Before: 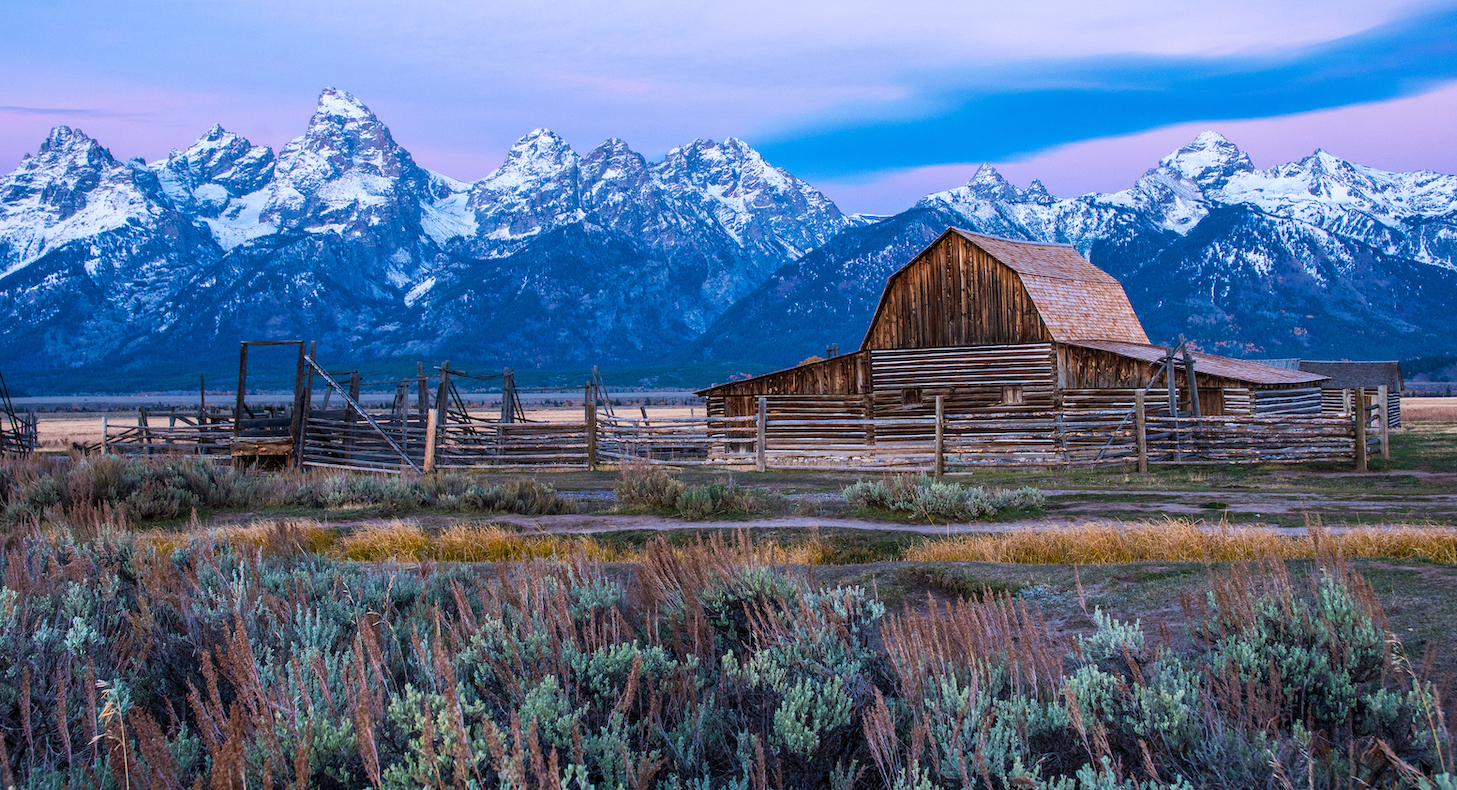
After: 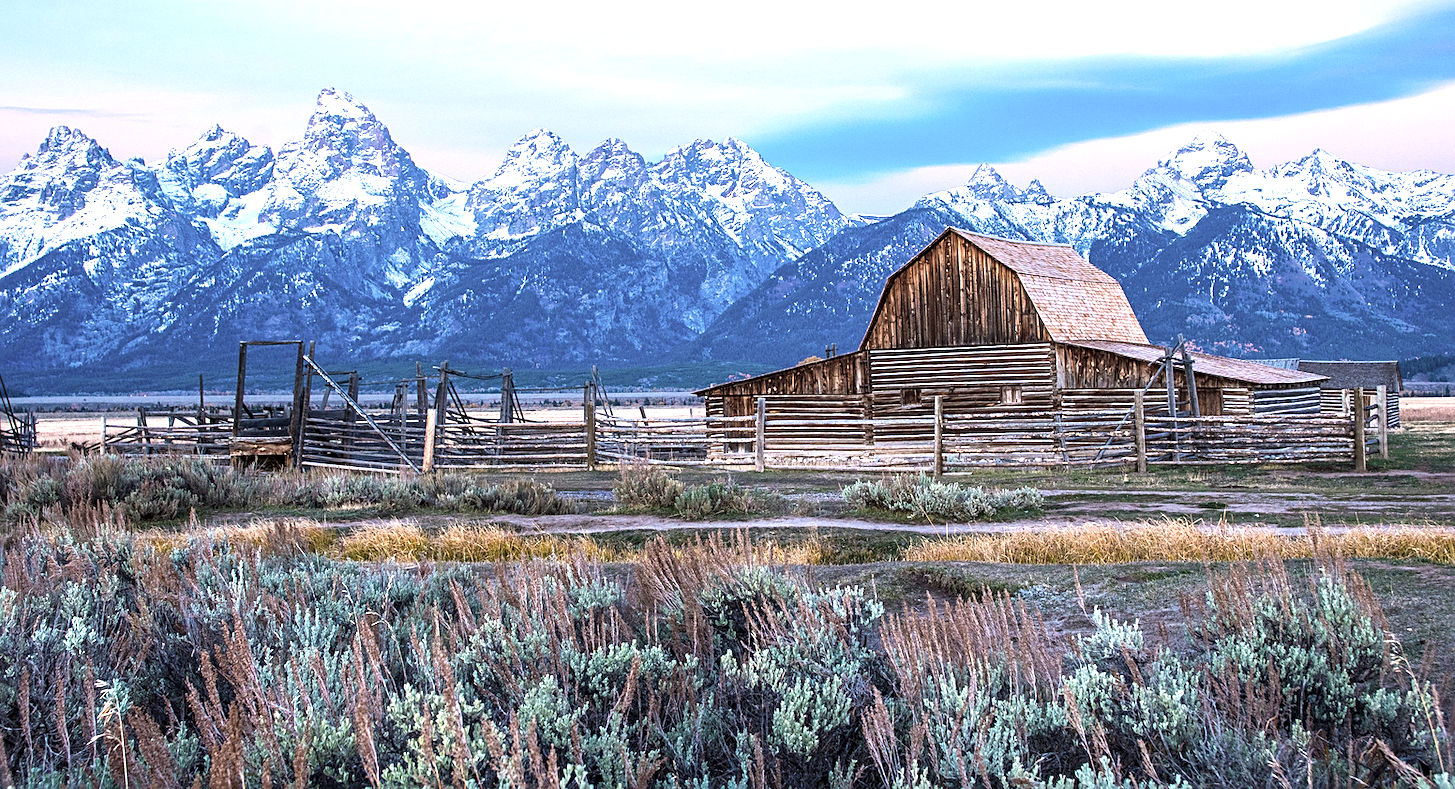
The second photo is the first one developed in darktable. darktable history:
sharpen: amount 0.491
contrast brightness saturation: contrast 0.101, saturation -0.297
exposure: black level correction 0, exposure 1 EV, compensate highlight preservation false
crop and rotate: left 0.074%, bottom 0.007%
